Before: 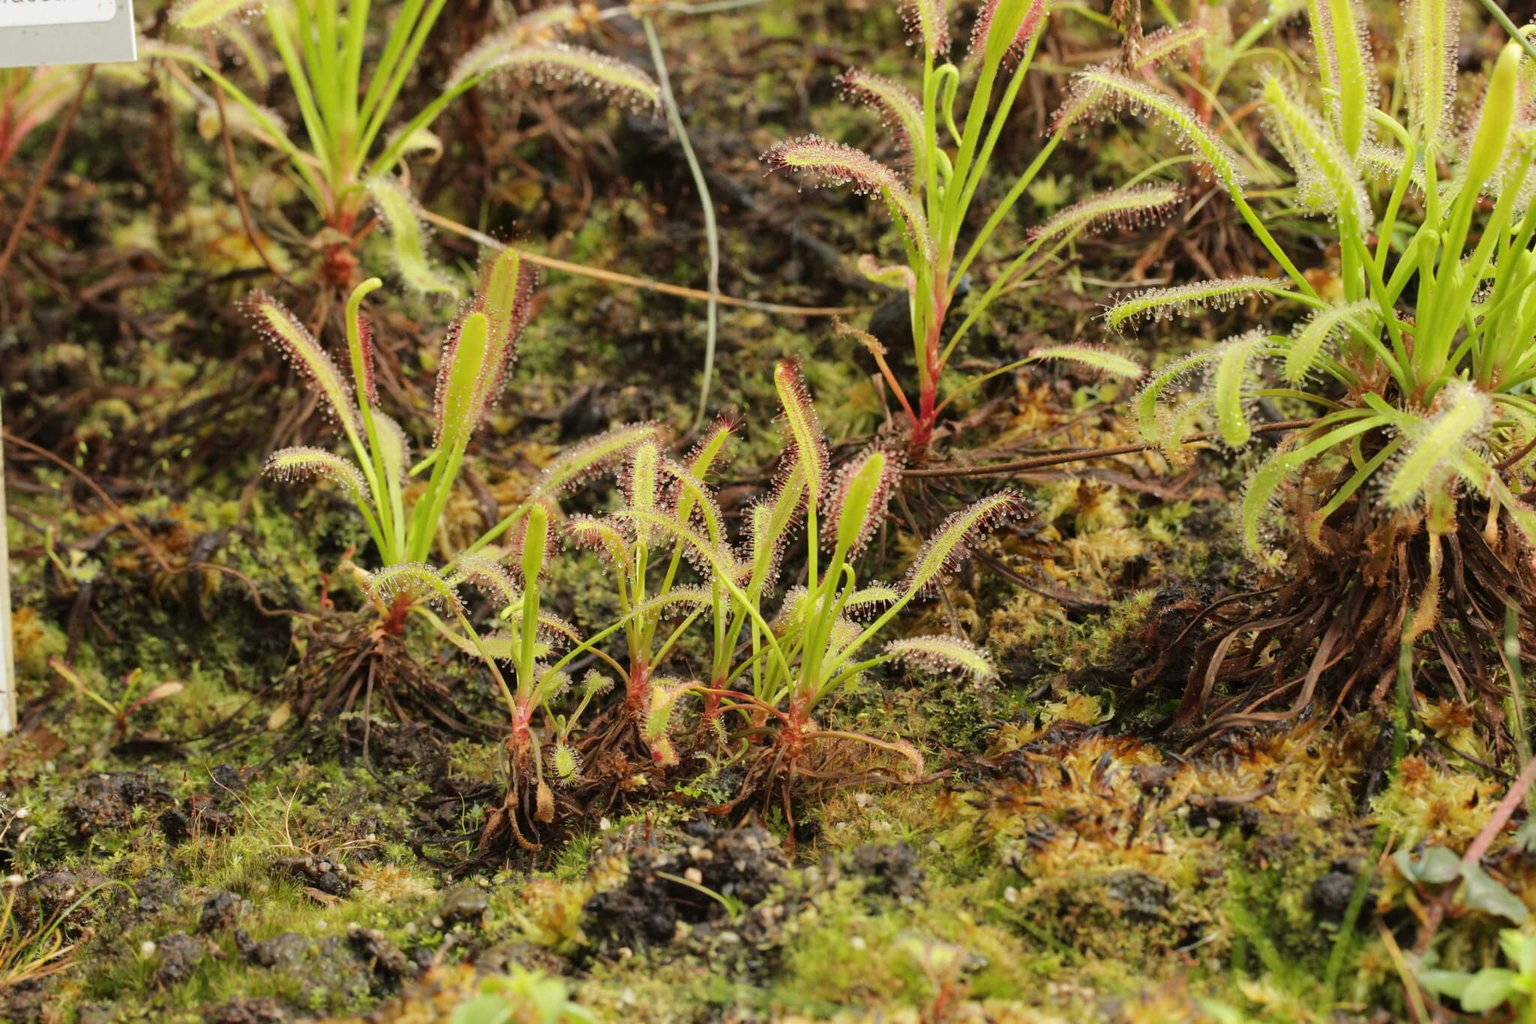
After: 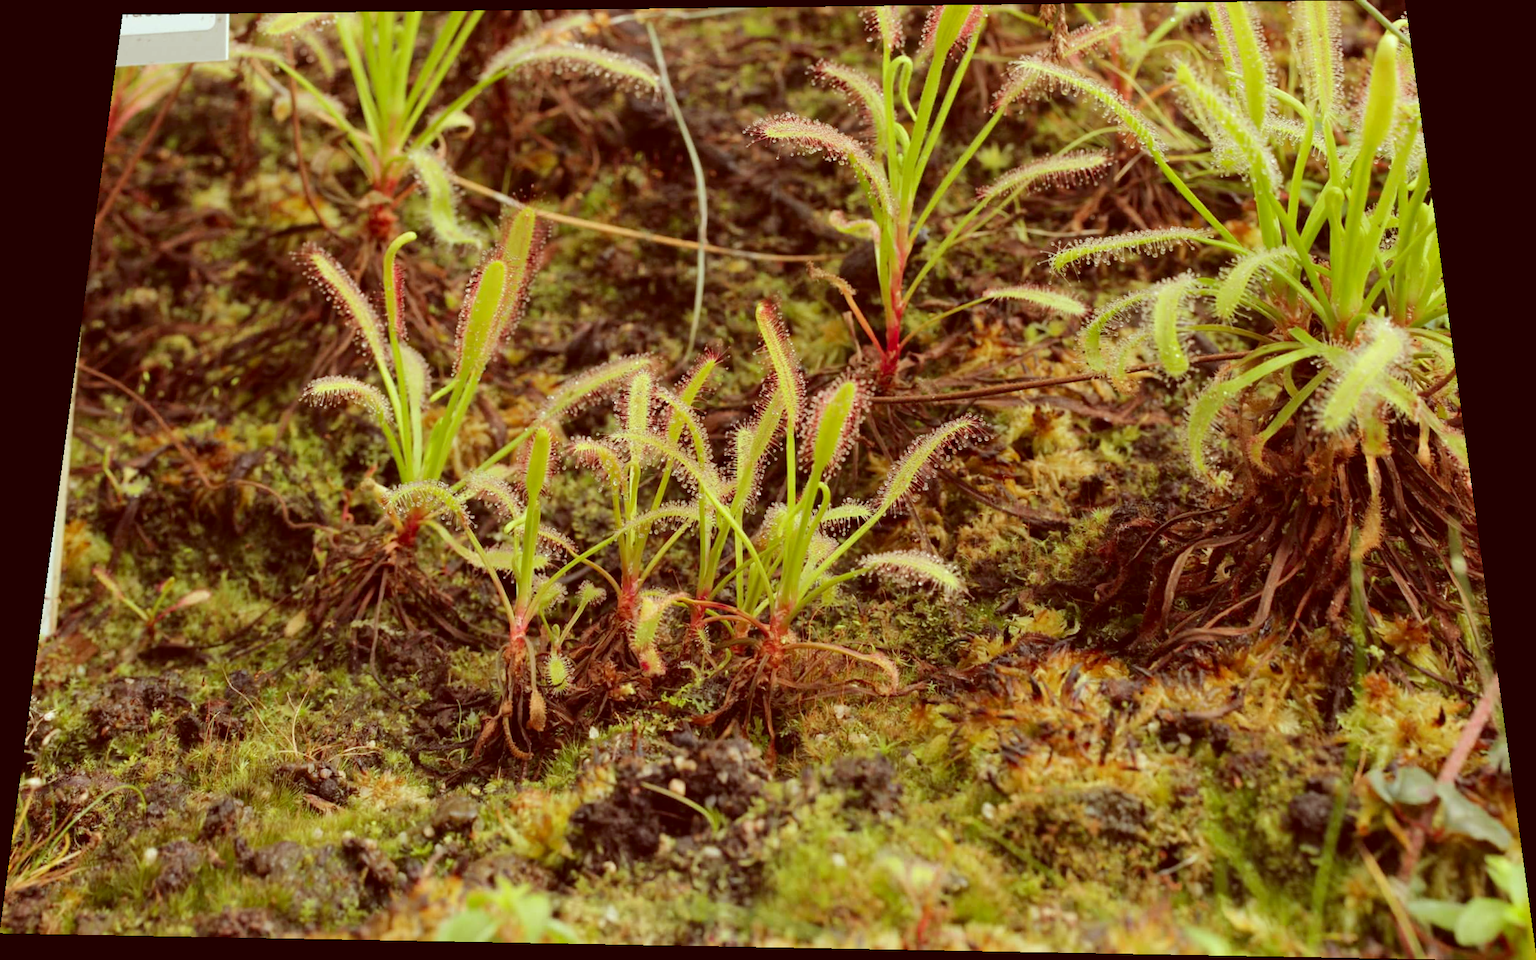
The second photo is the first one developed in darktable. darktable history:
rotate and perspective: rotation 0.128°, lens shift (vertical) -0.181, lens shift (horizontal) -0.044, shear 0.001, automatic cropping off
color correction: highlights a* -7.23, highlights b* -0.161, shadows a* 20.08, shadows b* 11.73
